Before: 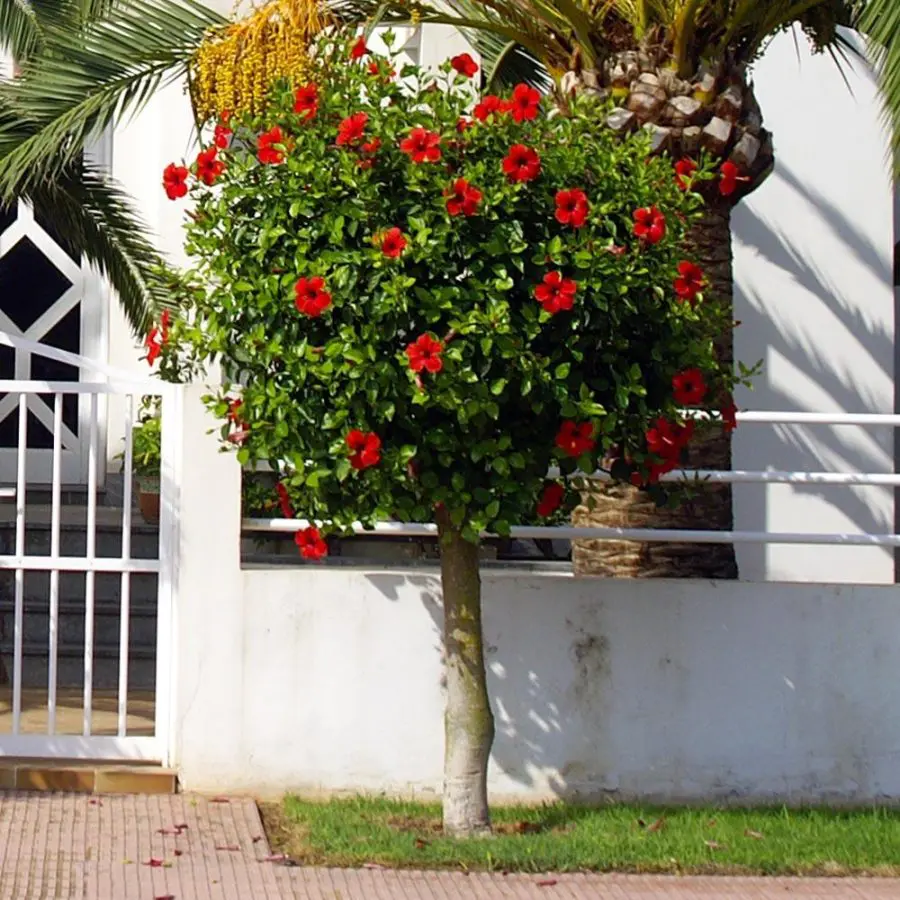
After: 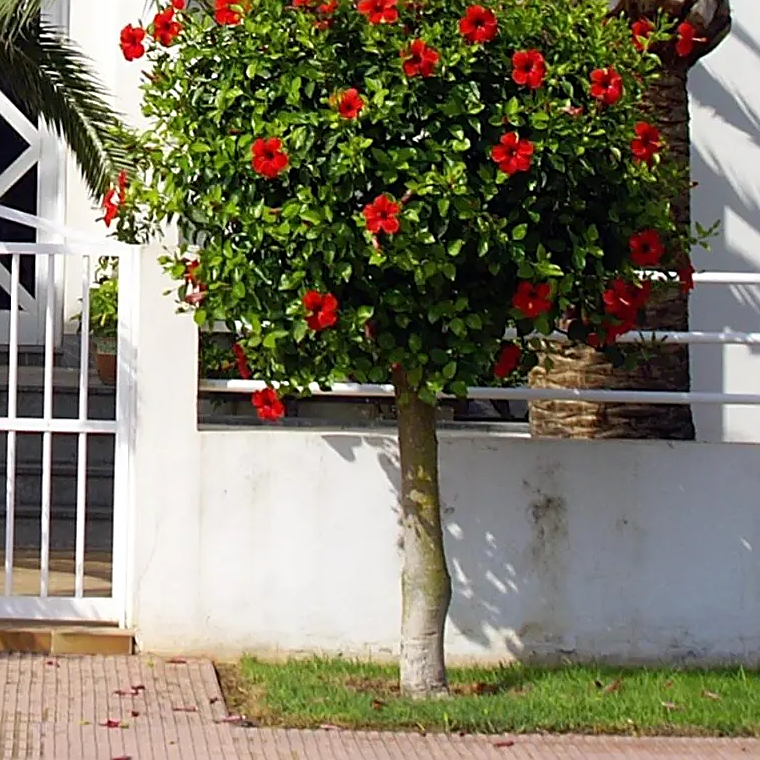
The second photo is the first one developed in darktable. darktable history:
sharpen: on, module defaults
crop and rotate: left 4.842%, top 15.51%, right 10.668%
